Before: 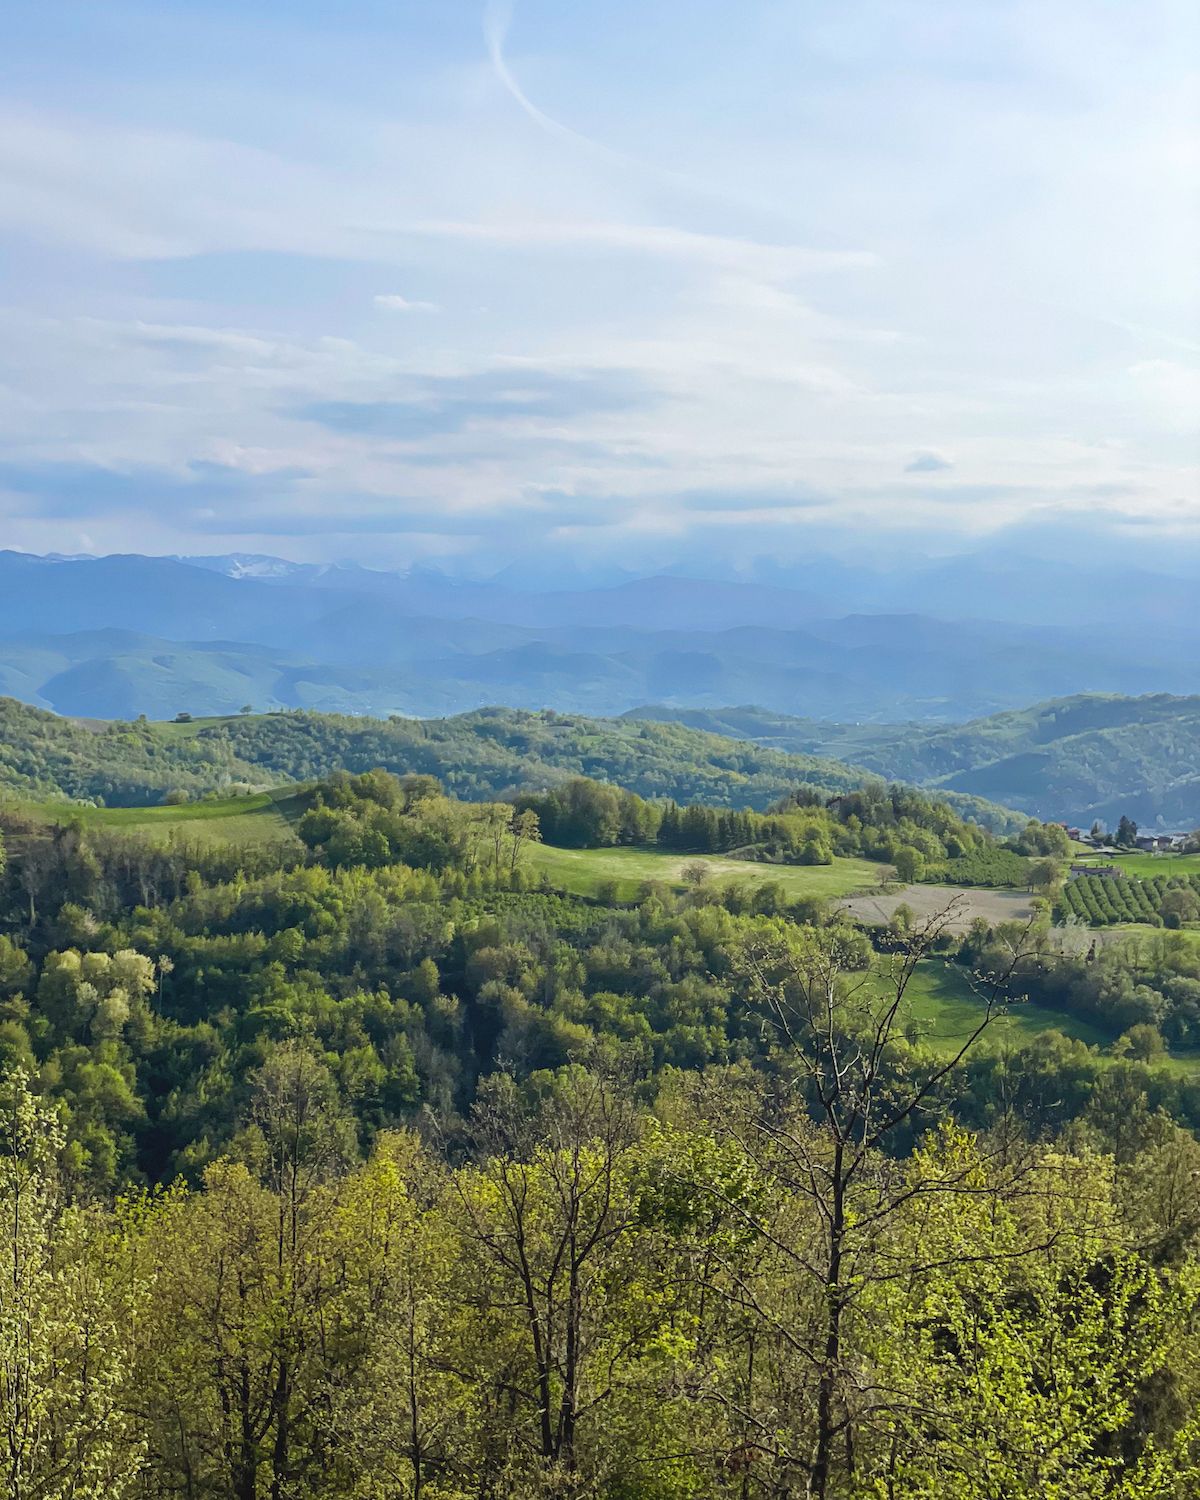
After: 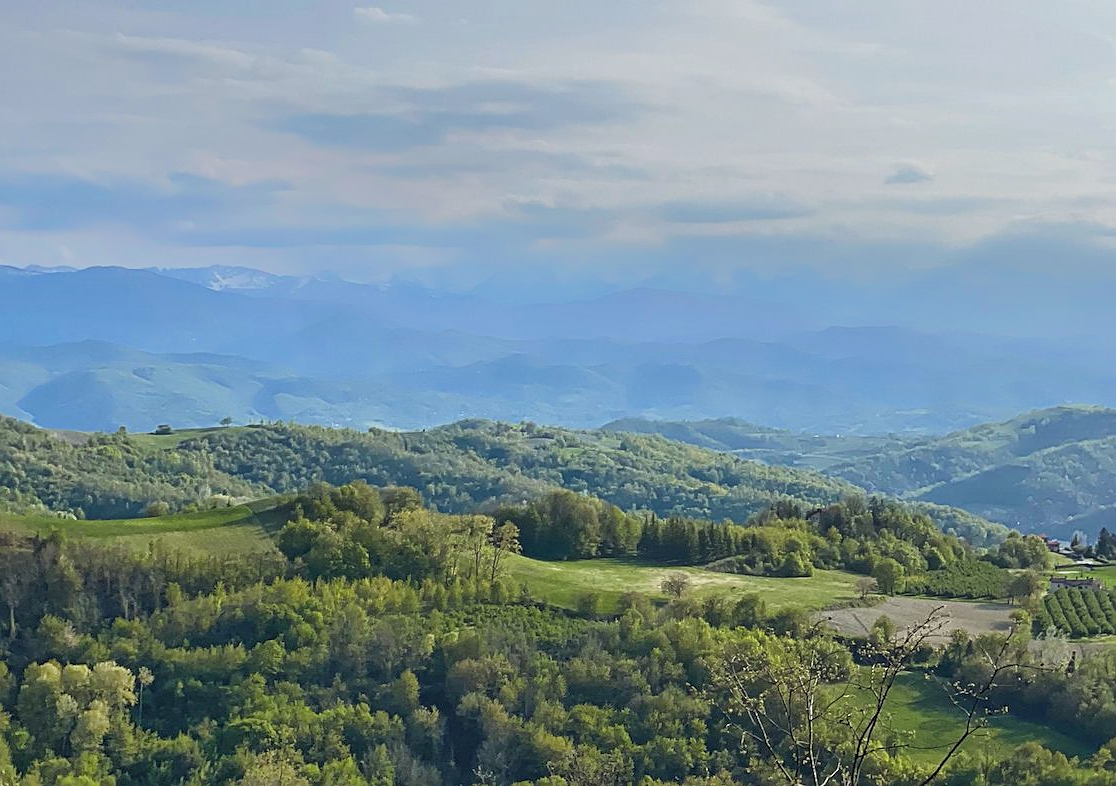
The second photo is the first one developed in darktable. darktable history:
crop: left 1.744%, top 19.225%, right 5.069%, bottom 28.357%
sharpen: on, module defaults
tone equalizer: -7 EV -0.63 EV, -6 EV 1 EV, -5 EV -0.45 EV, -4 EV 0.43 EV, -3 EV 0.41 EV, -2 EV 0.15 EV, -1 EV -0.15 EV, +0 EV -0.39 EV, smoothing diameter 25%, edges refinement/feathering 10, preserve details guided filter
